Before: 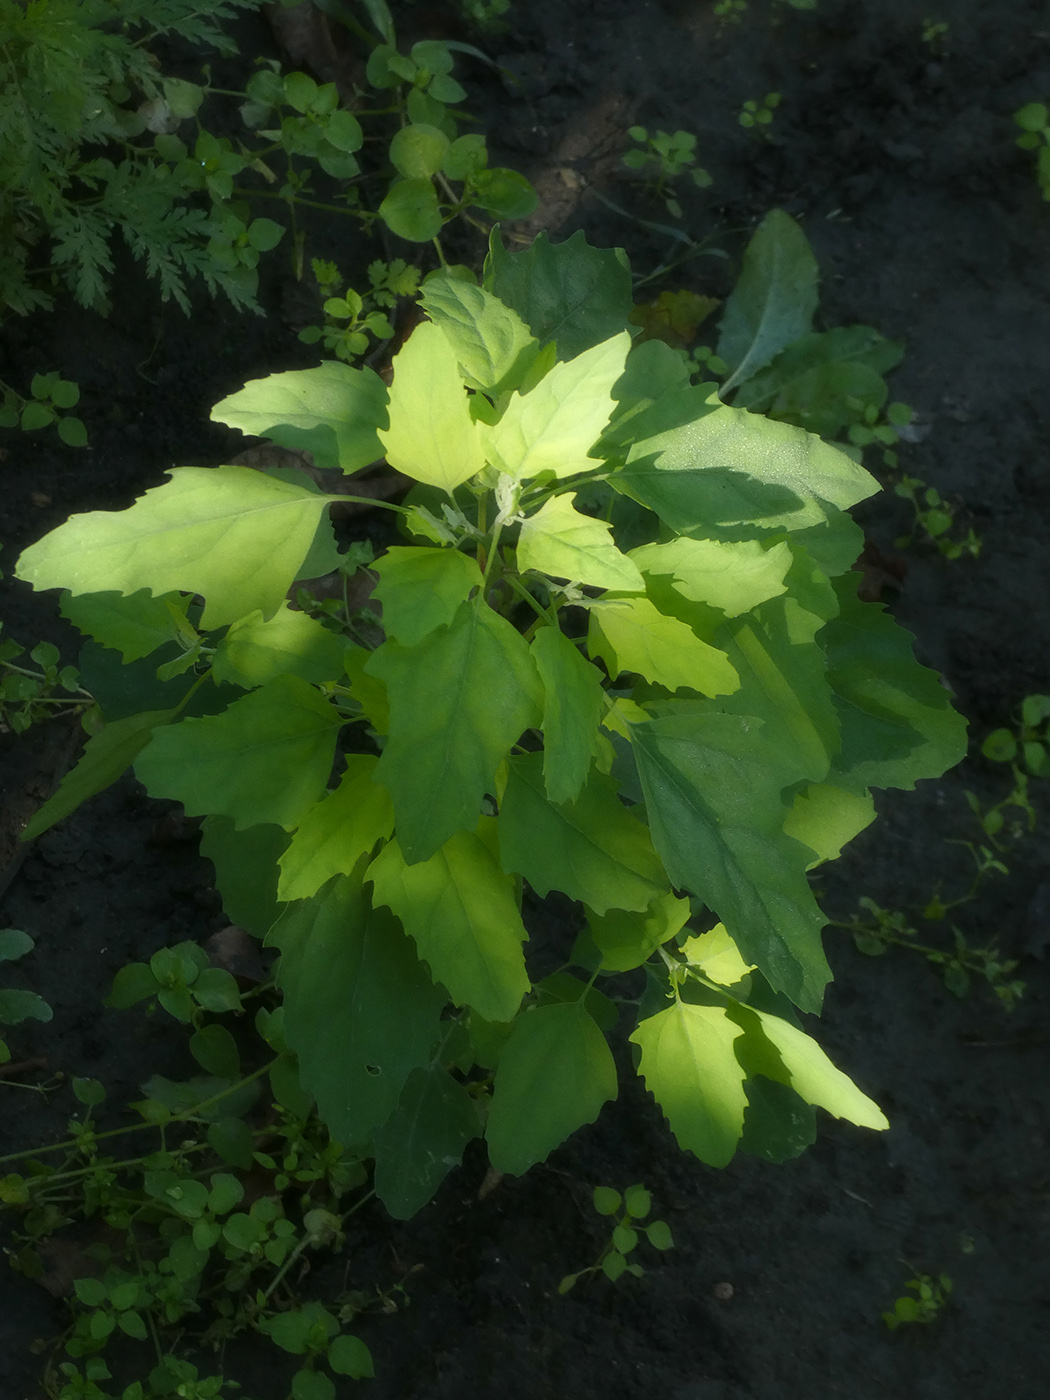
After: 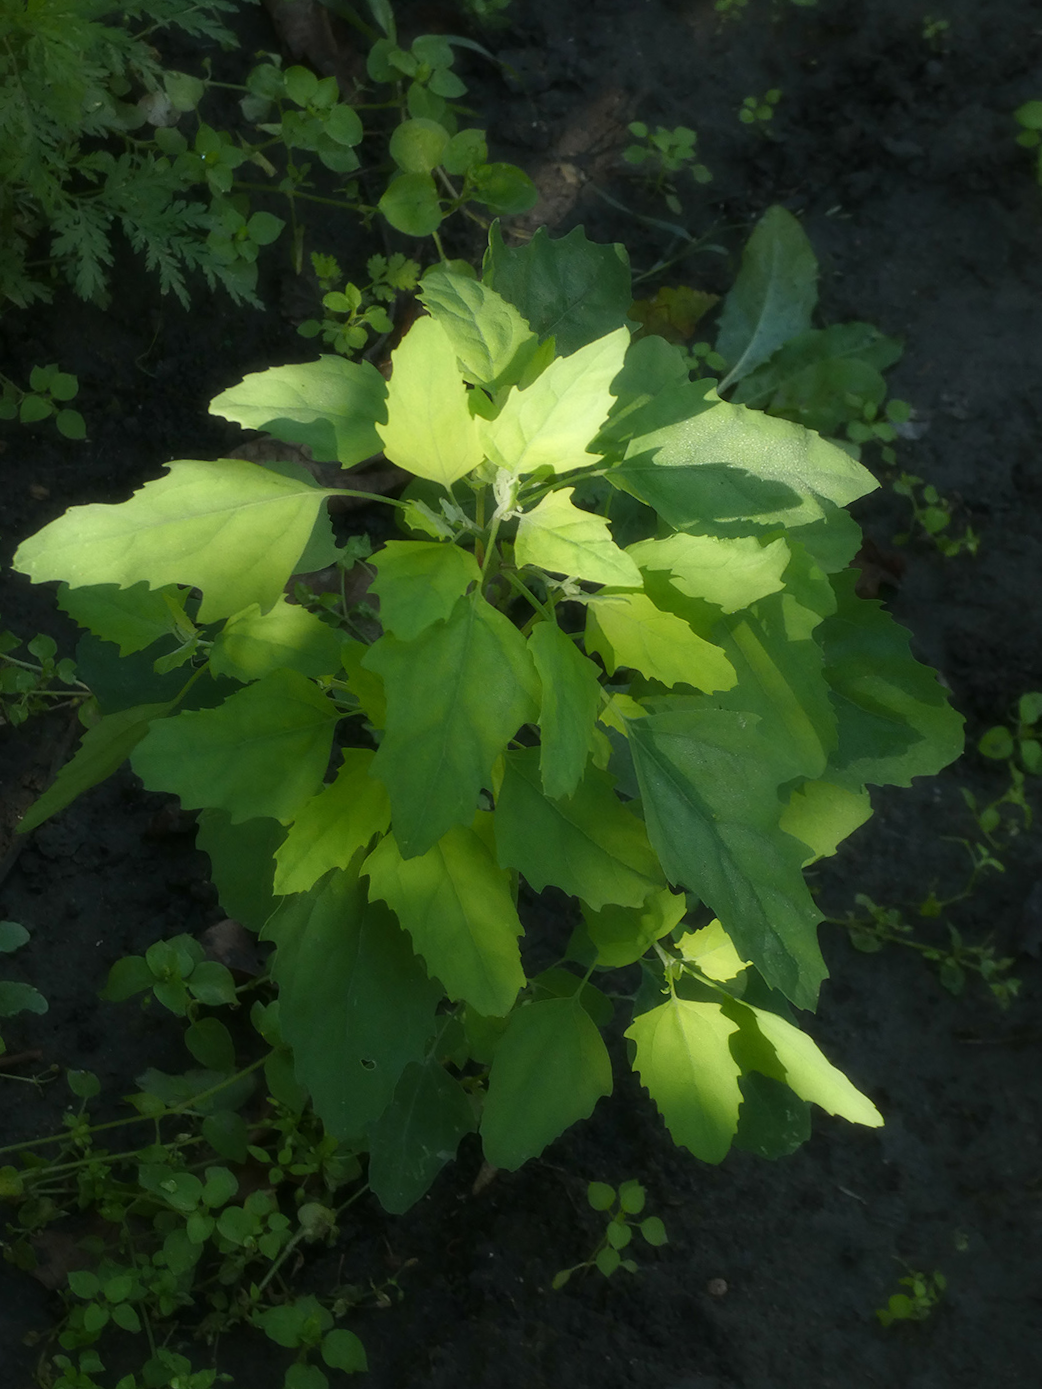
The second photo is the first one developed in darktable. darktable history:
crop and rotate: angle -0.315°
